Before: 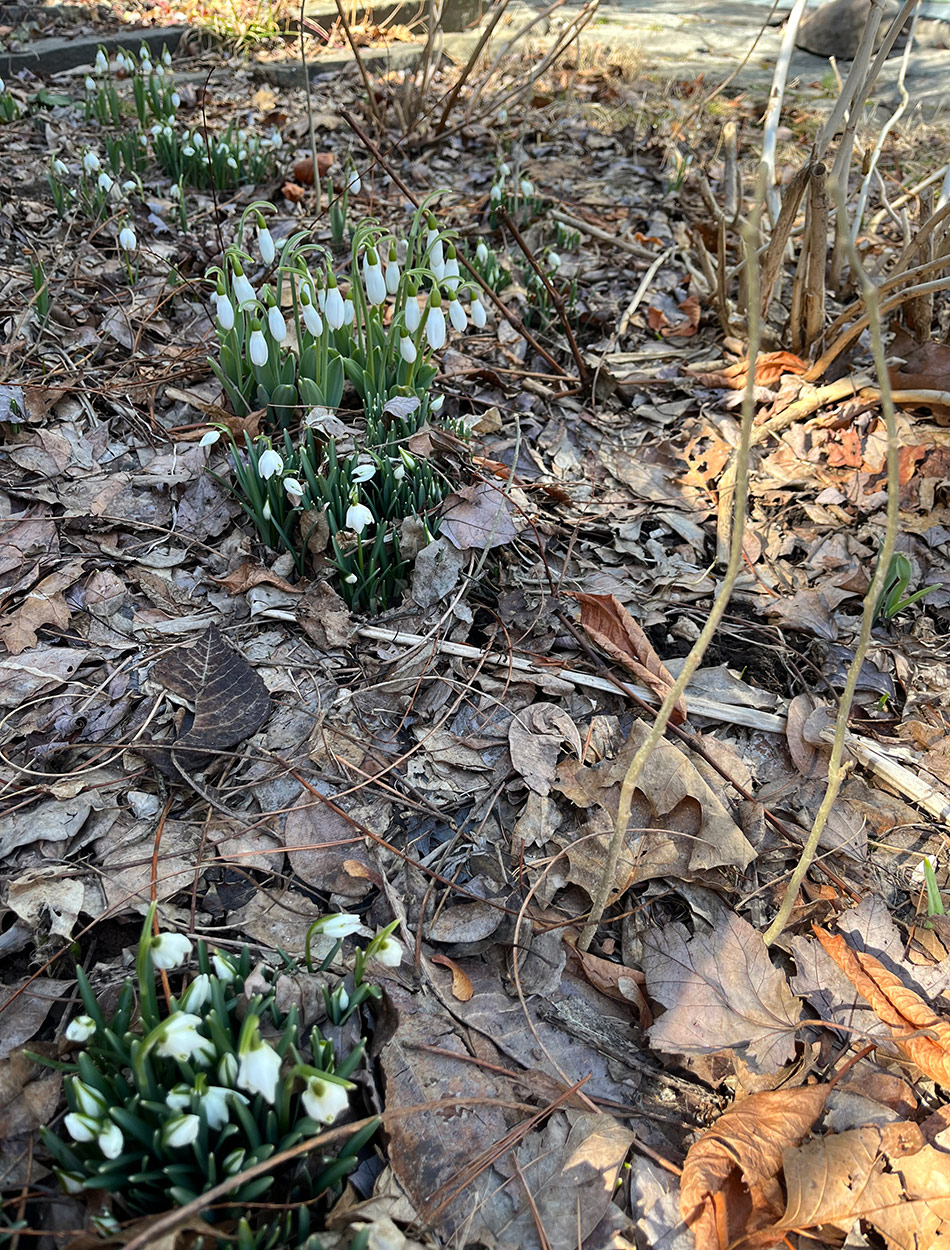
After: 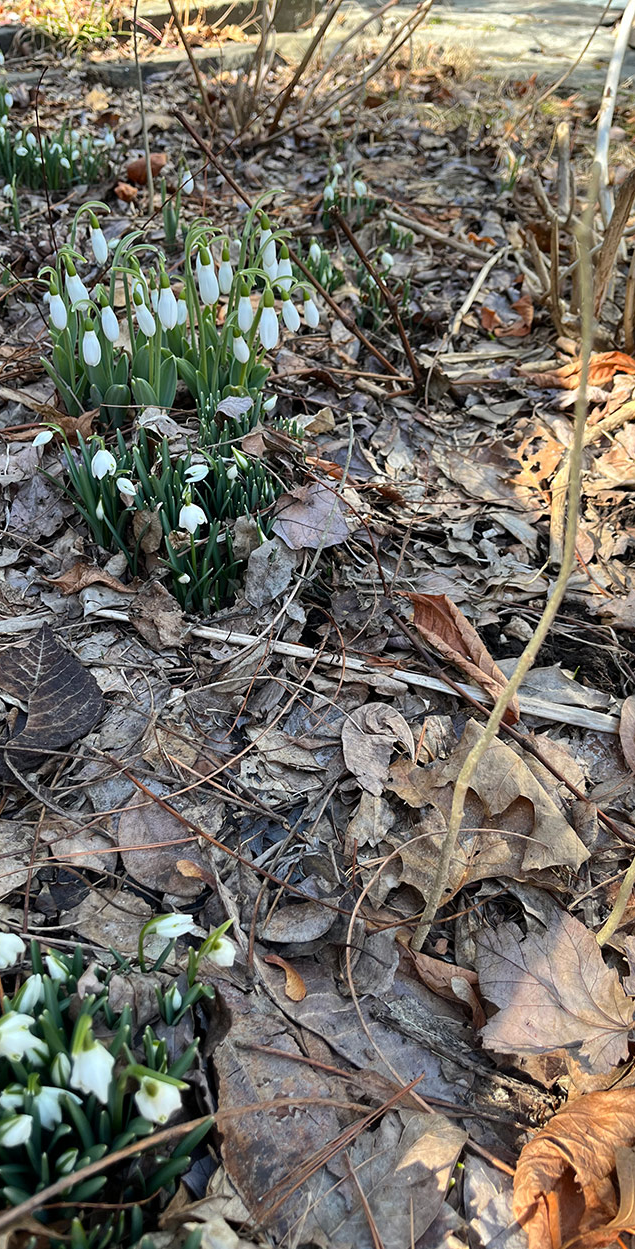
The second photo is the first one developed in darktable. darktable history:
crop and rotate: left 17.732%, right 15.423%
